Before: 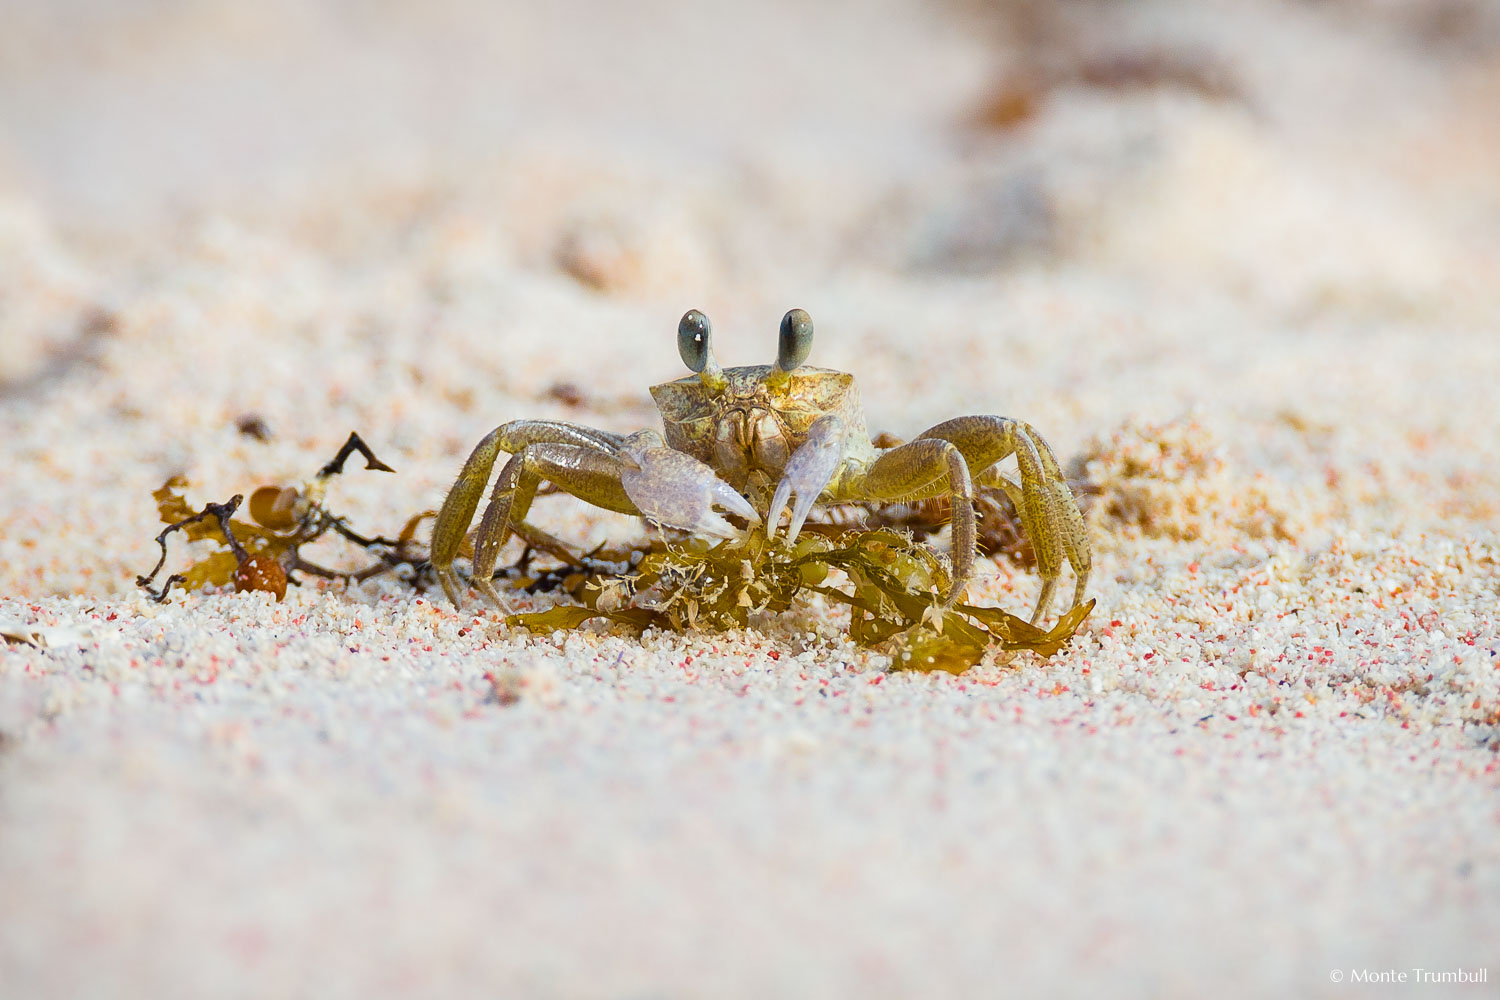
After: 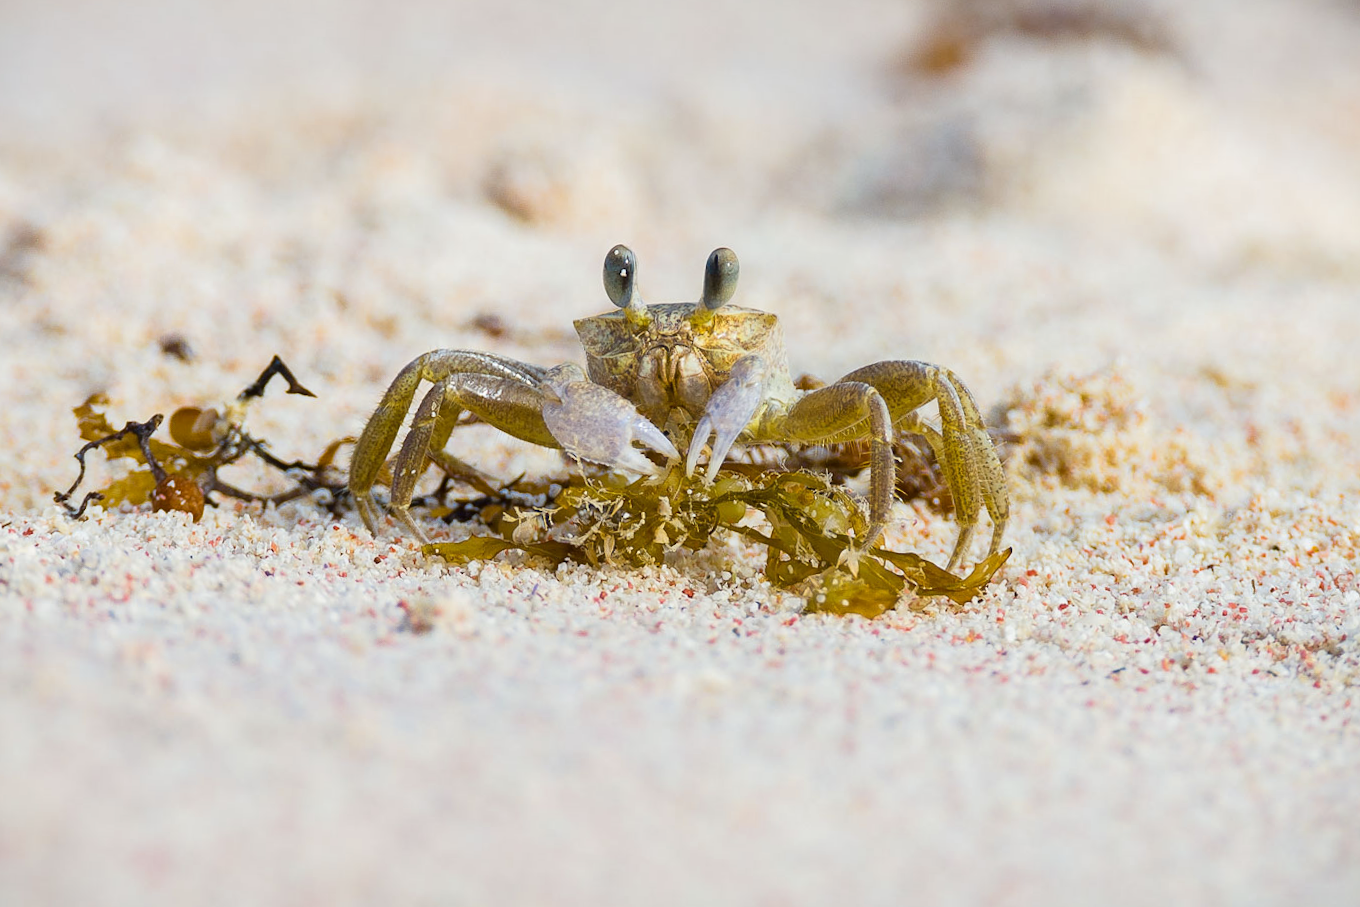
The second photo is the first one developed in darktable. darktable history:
color contrast: green-magenta contrast 0.81
crop and rotate: angle -1.96°, left 3.097%, top 4.154%, right 1.586%, bottom 0.529%
